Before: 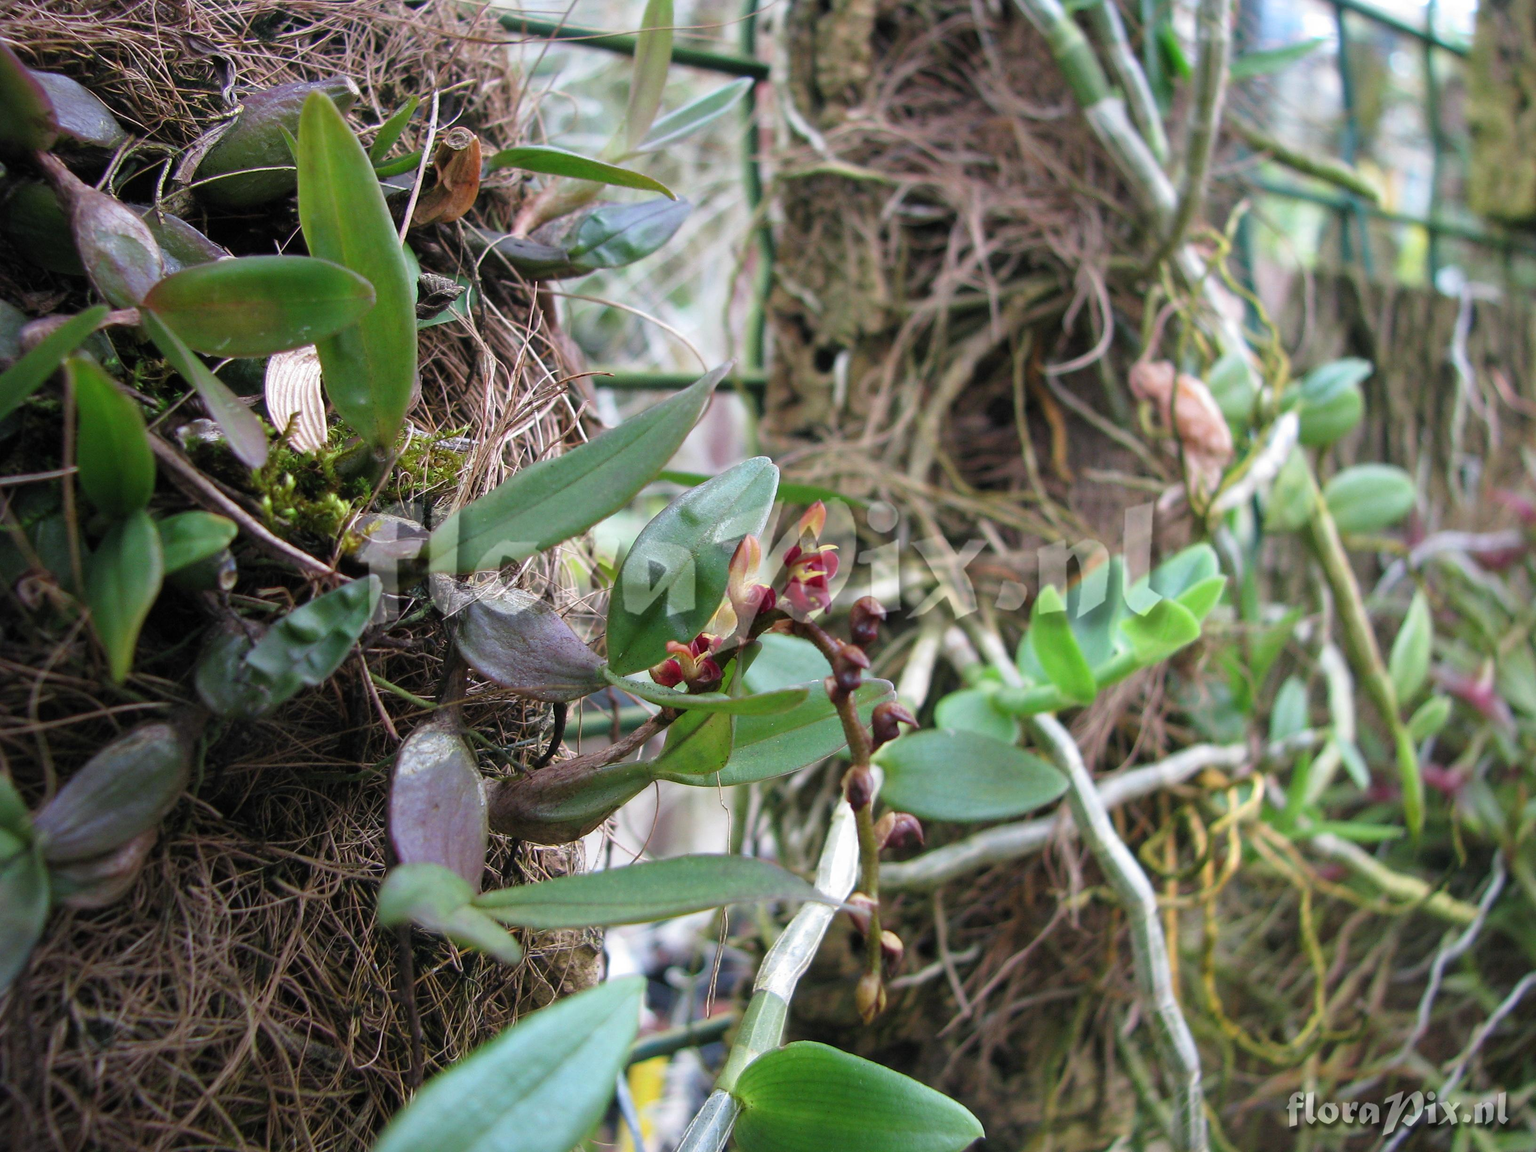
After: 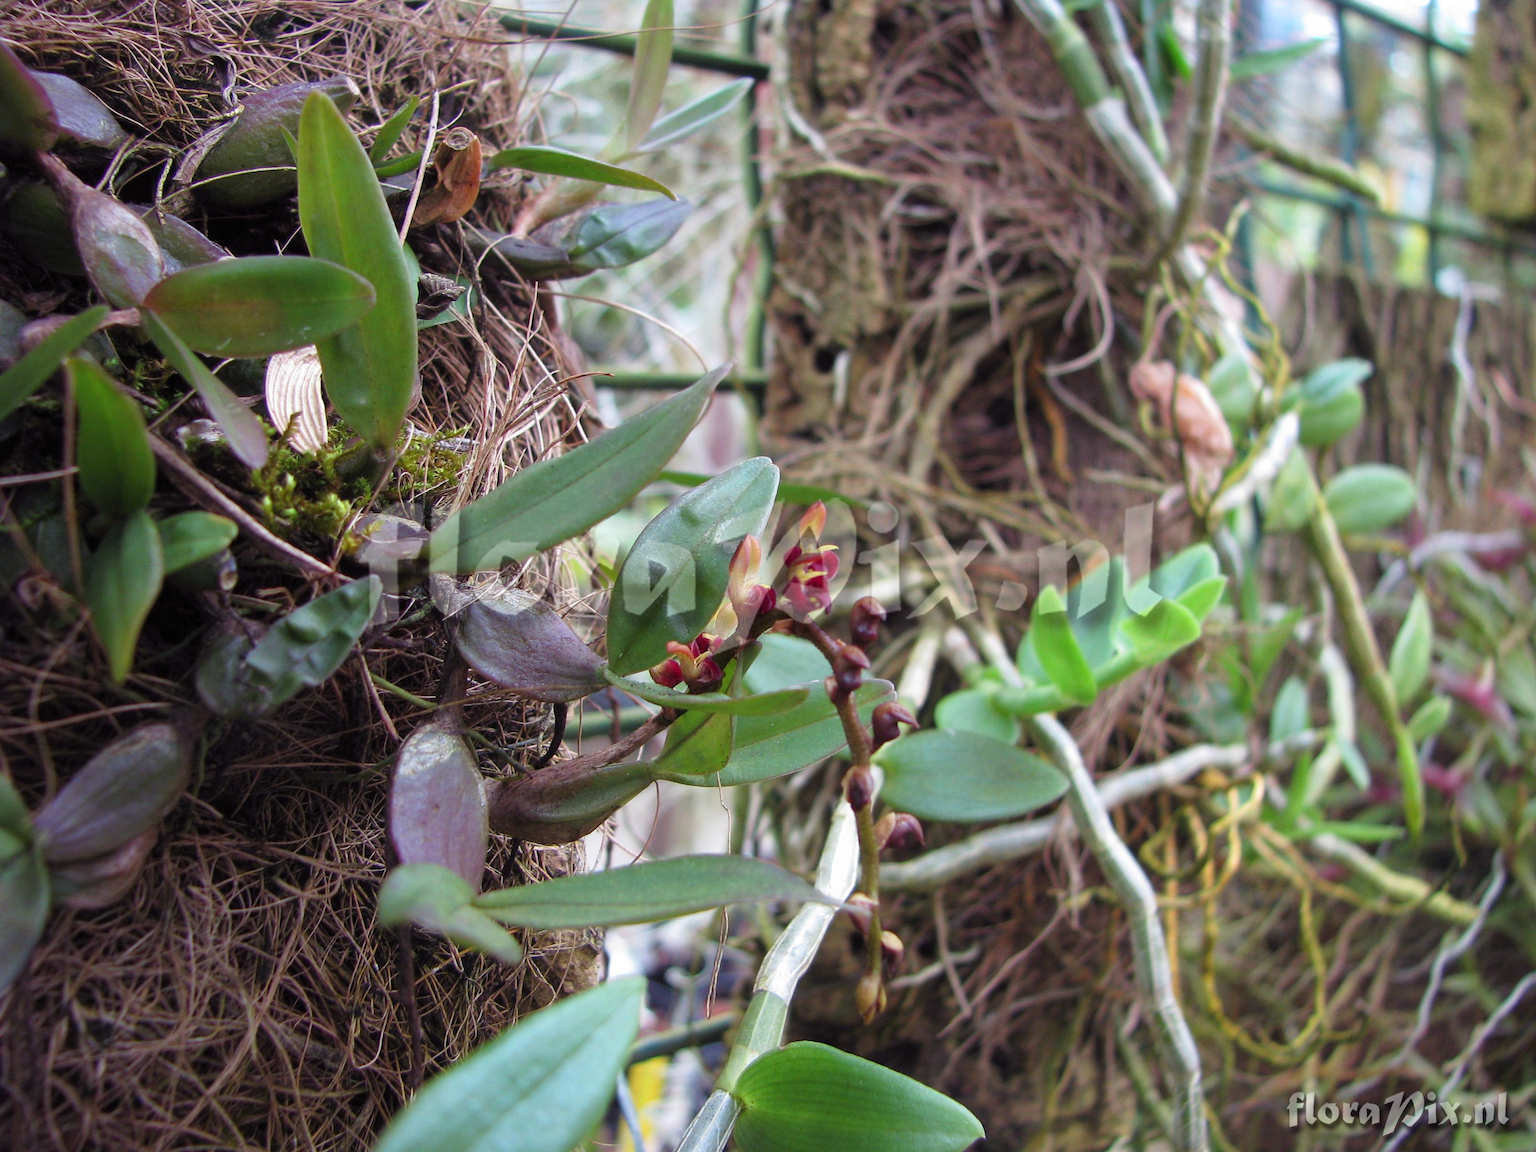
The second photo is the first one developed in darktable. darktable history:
color balance rgb: shadows lift › luminance 0.615%, shadows lift › chroma 6.801%, shadows lift › hue 302.35°, perceptual saturation grading › global saturation 0.295%, global vibrance 11.102%
